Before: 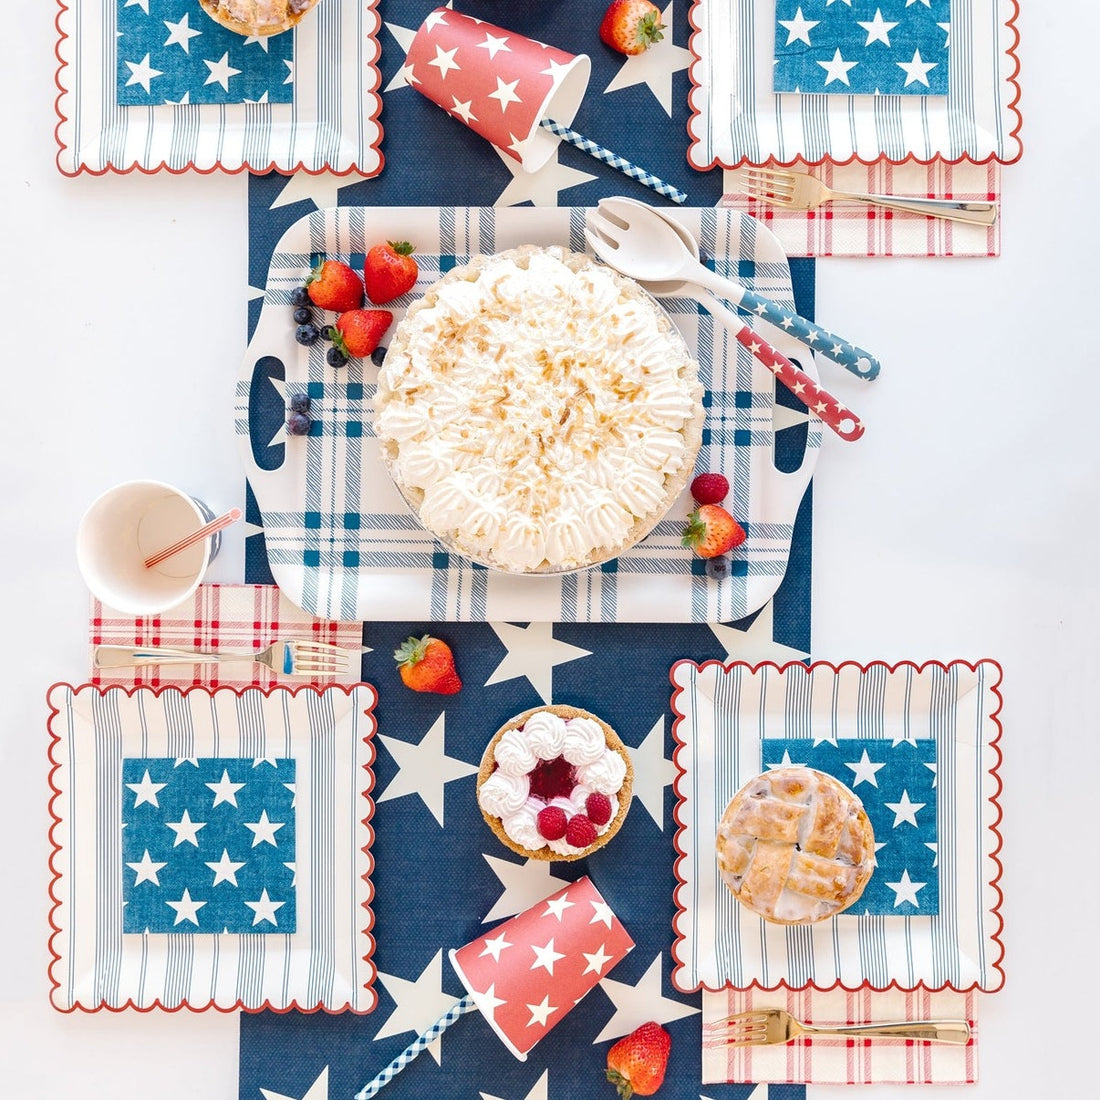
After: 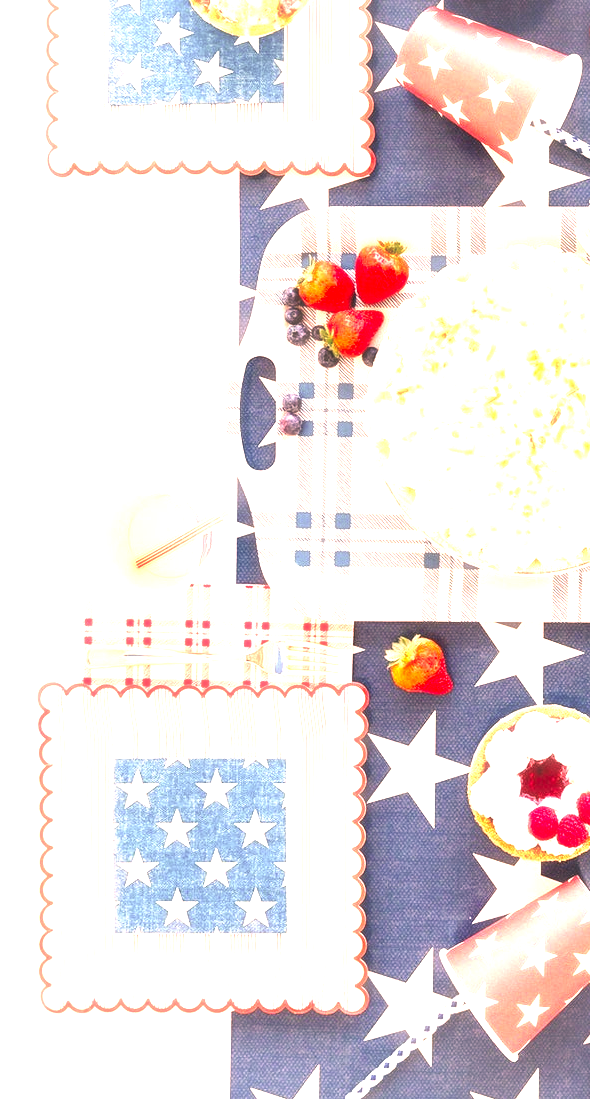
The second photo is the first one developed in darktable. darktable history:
crop: left 0.863%, right 45.421%, bottom 0.087%
exposure: black level correction 0.001, exposure 1.817 EV, compensate highlight preservation false
color correction: highlights a* 21.86, highlights b* 22.46
haze removal: strength -0.111, compatibility mode true, adaptive false
vignetting: fall-off start 75.91%, fall-off radius 27.49%, brightness 0.053, saturation -0.003, width/height ratio 0.975, dithering 8-bit output
